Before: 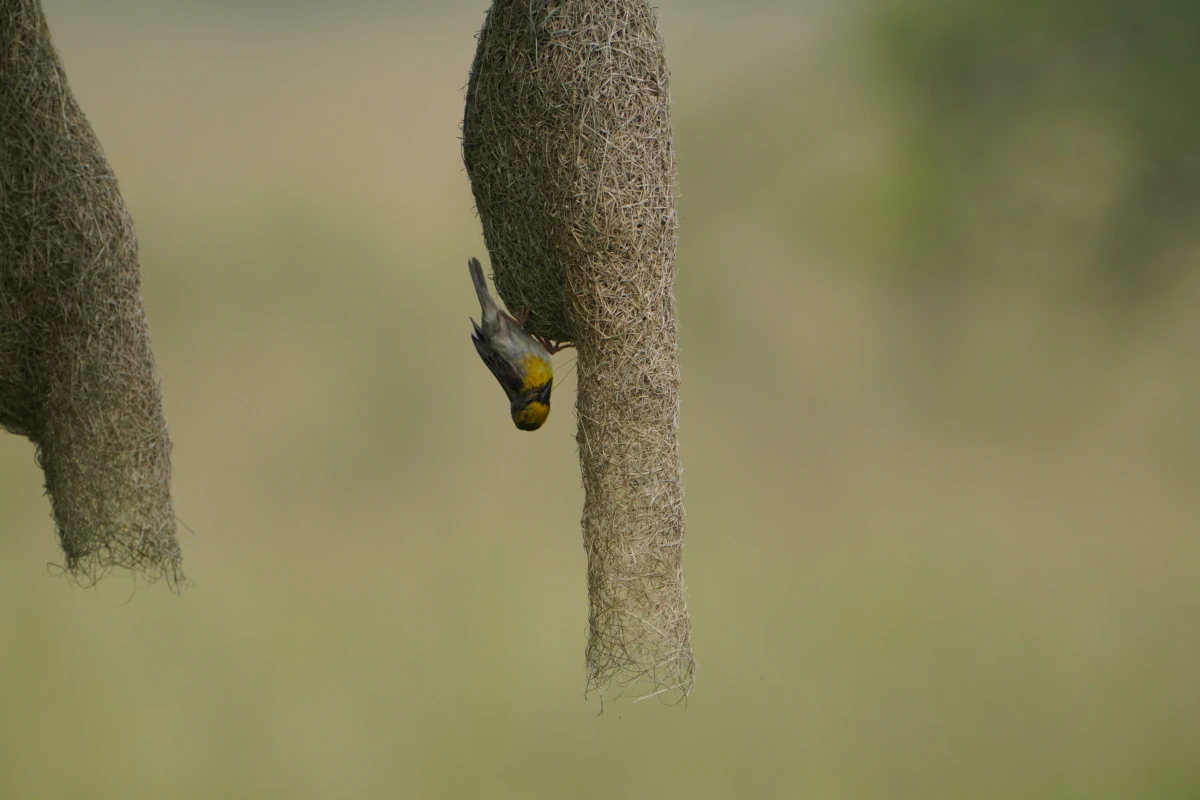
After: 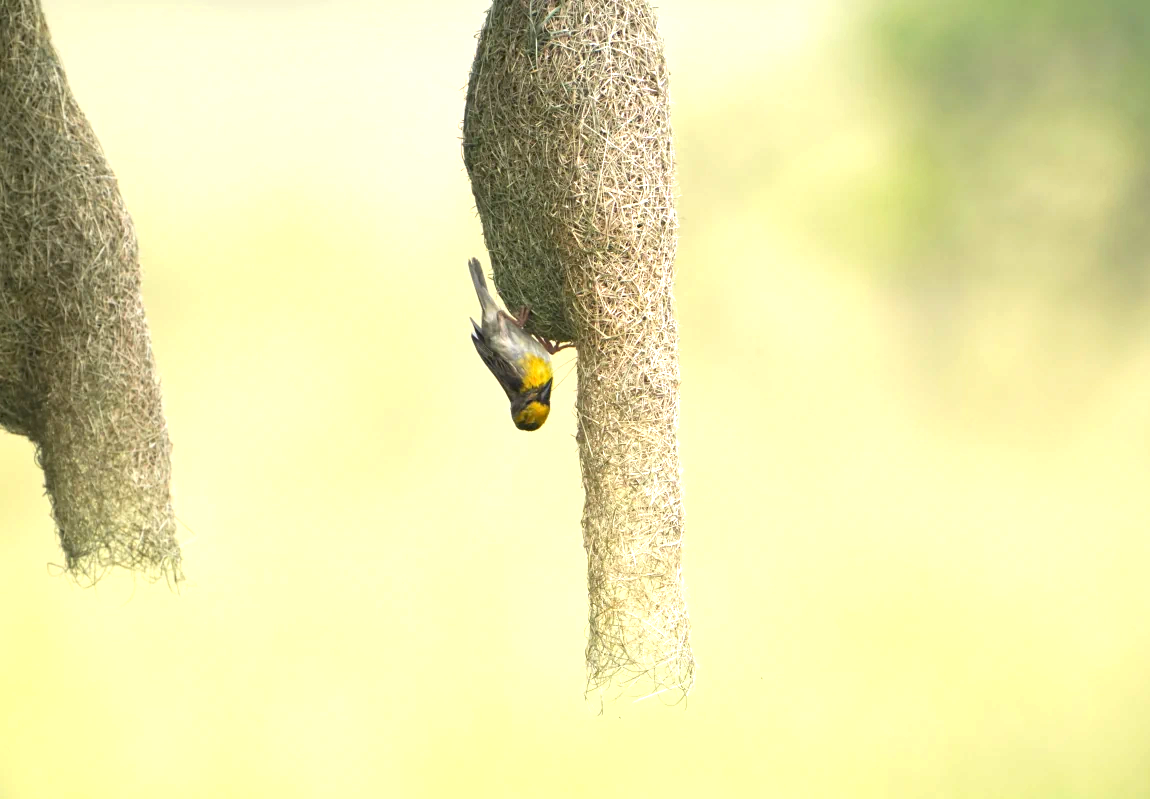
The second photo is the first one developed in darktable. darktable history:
crop: right 4.126%, bottom 0.031%
tone equalizer: on, module defaults
exposure: exposure 2 EV, compensate highlight preservation false
